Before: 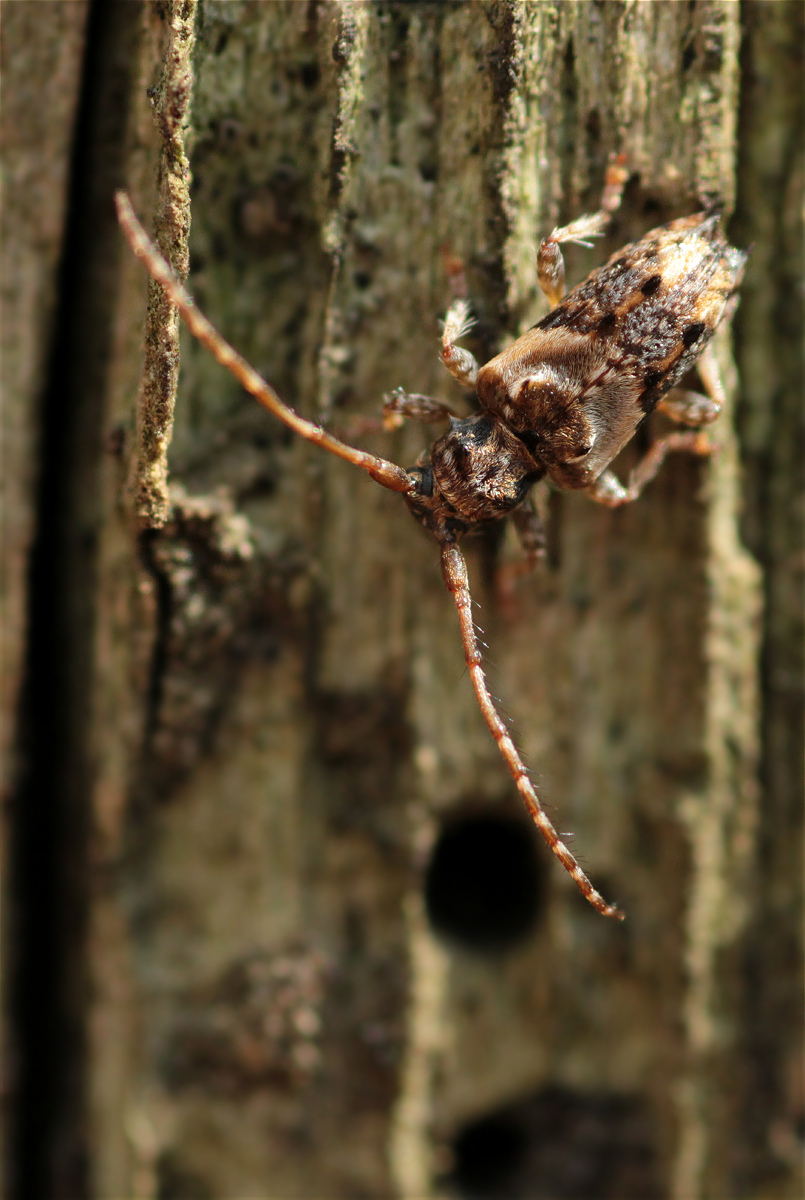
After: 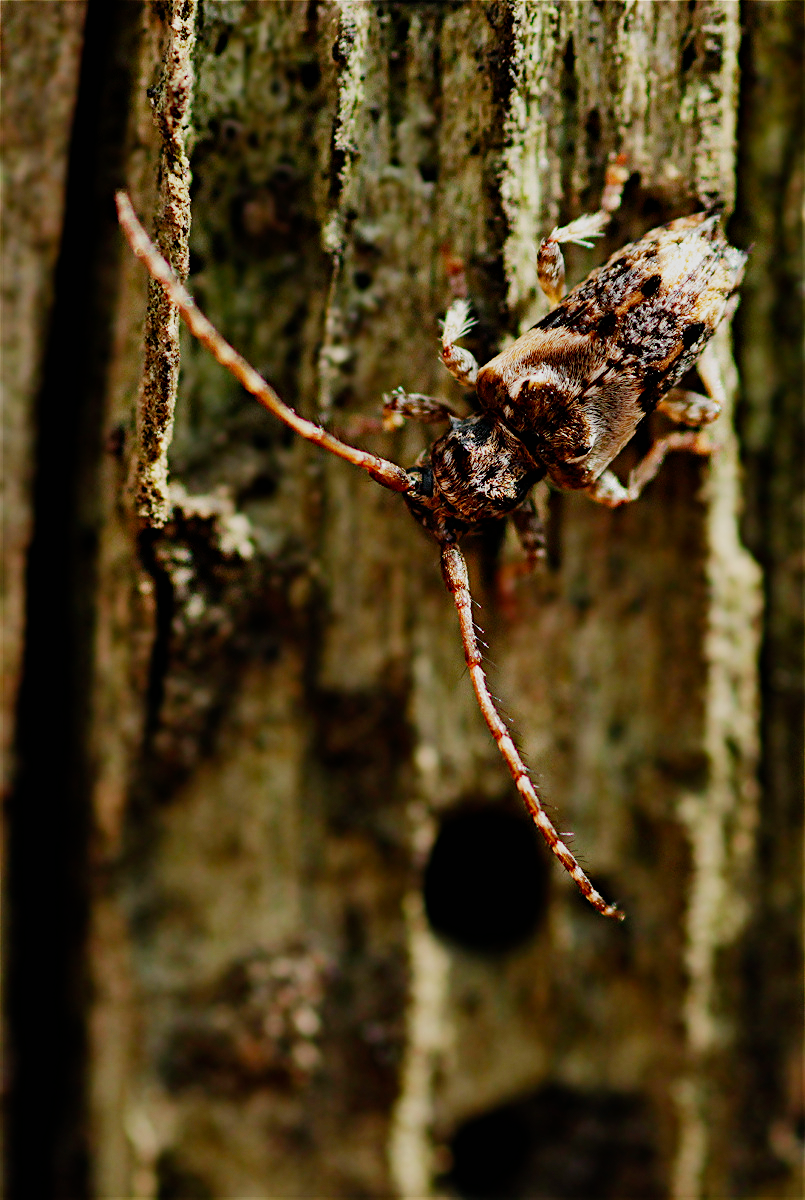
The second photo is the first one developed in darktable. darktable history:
contrast equalizer "clarity": octaves 7, y [[0.6 ×6], [0.55 ×6], [0 ×6], [0 ×6], [0 ×6]], mix 0.3
diffuse or sharpen "sharpen demosaicing: AA filter": edge sensitivity 1, 1st order anisotropy 100%, 2nd order anisotropy 100%, 3rd order anisotropy 100%, 4th order anisotropy 100%, 1st order speed -25%, 2nd order speed -25%, 3rd order speed -25%, 4th order speed -25%
sigmoid "smooth": skew -0.2, preserve hue 0%, red attenuation 0.1, red rotation 0.035, green attenuation 0.1, green rotation -0.017, blue attenuation 0.15, blue rotation -0.052, base primaries Rec2020
color balance rgb "basic colorfulness: standard": perceptual saturation grading › global saturation 20%, perceptual saturation grading › highlights -25%, perceptual saturation grading › shadows 25%
